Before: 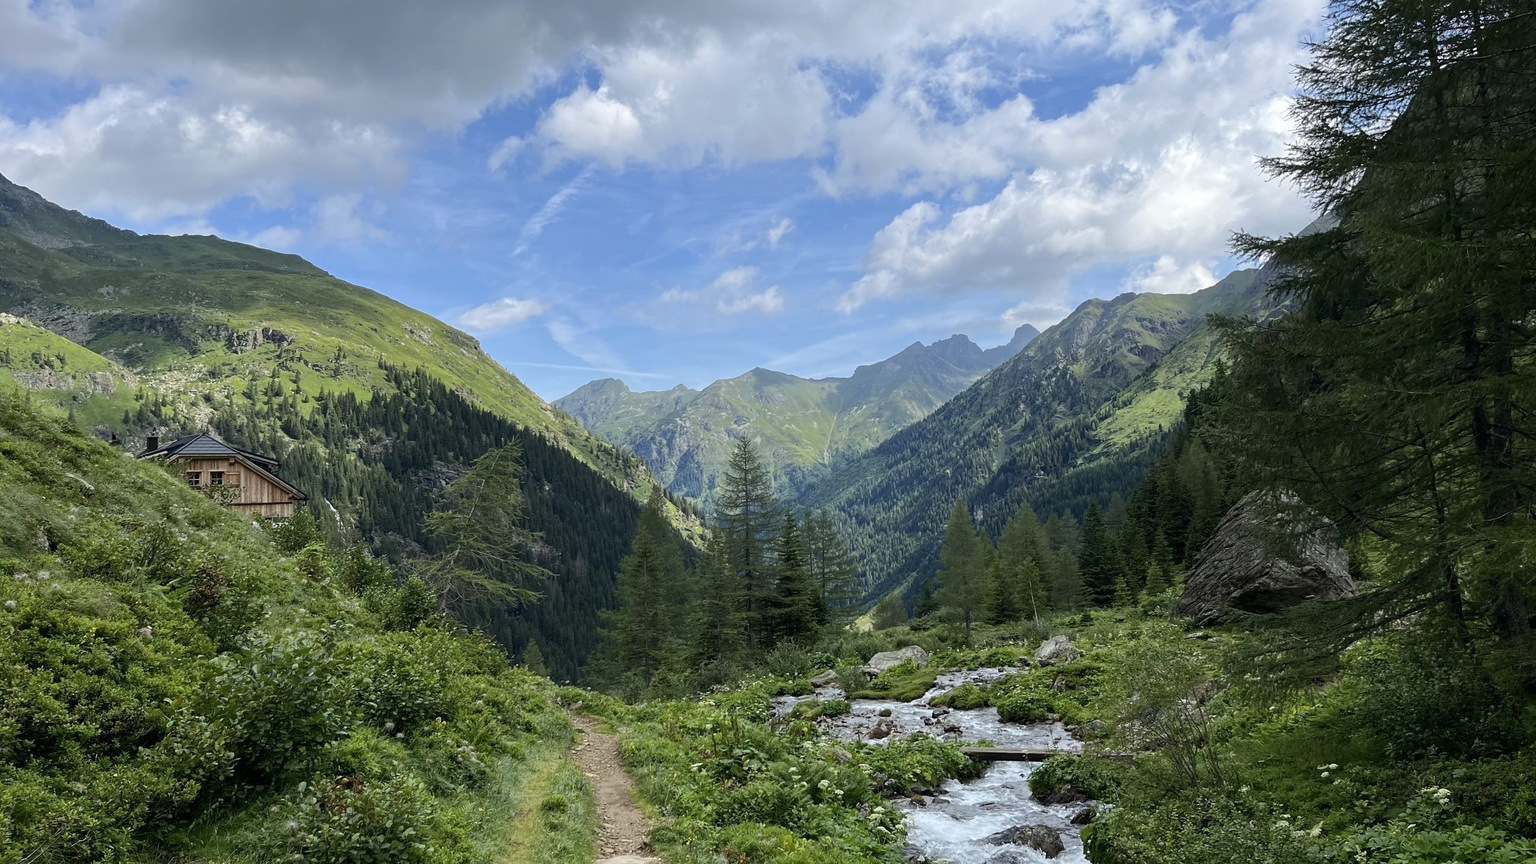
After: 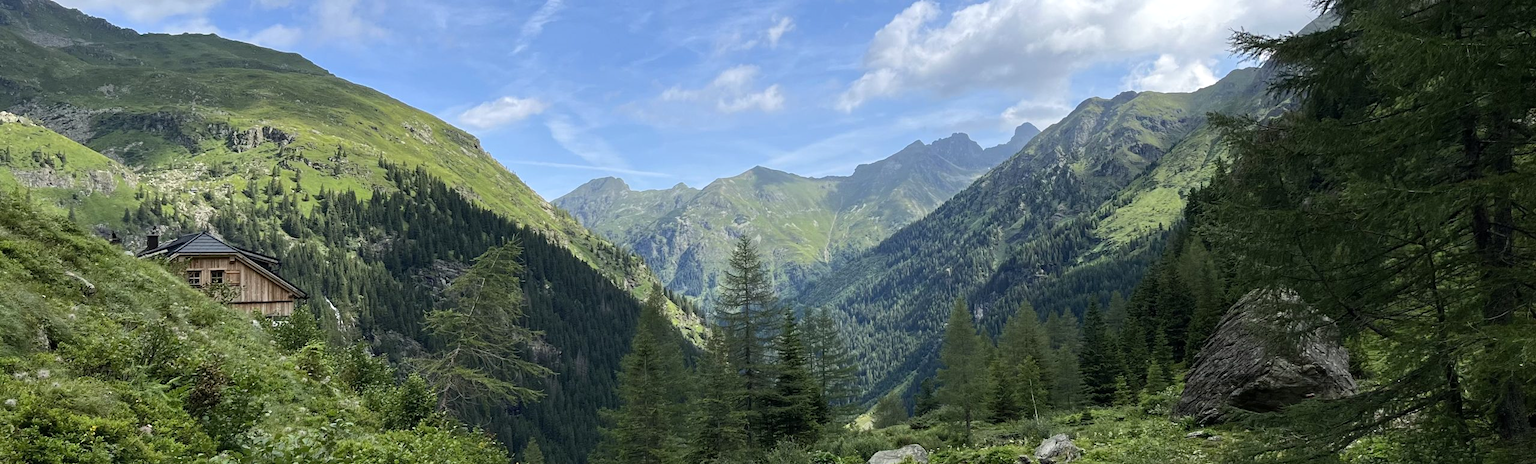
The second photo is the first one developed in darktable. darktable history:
crop and rotate: top 23.361%, bottom 22.859%
levels: levels [0, 0.476, 0.951]
